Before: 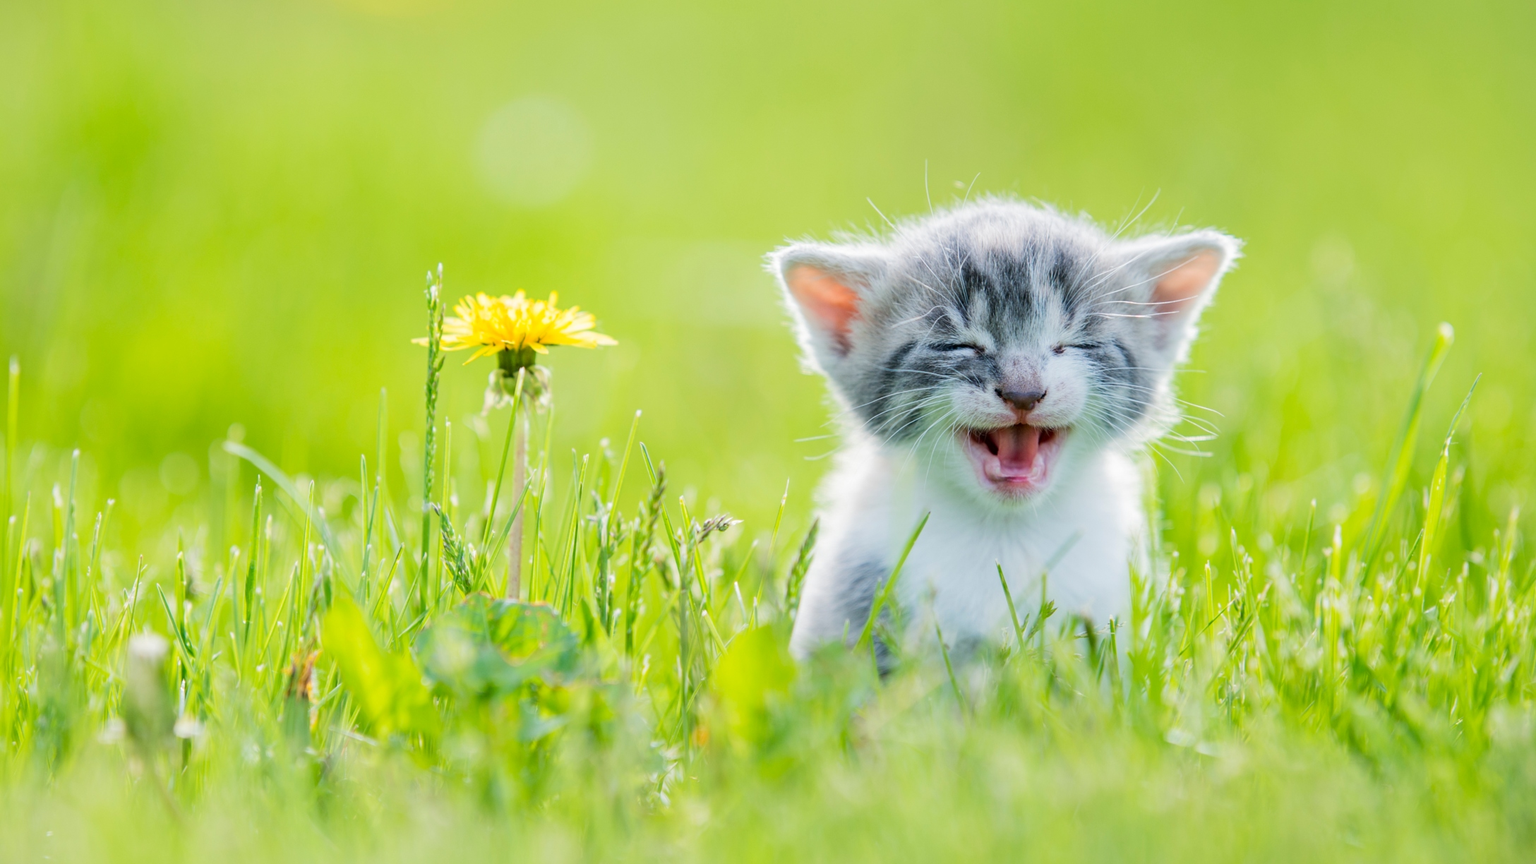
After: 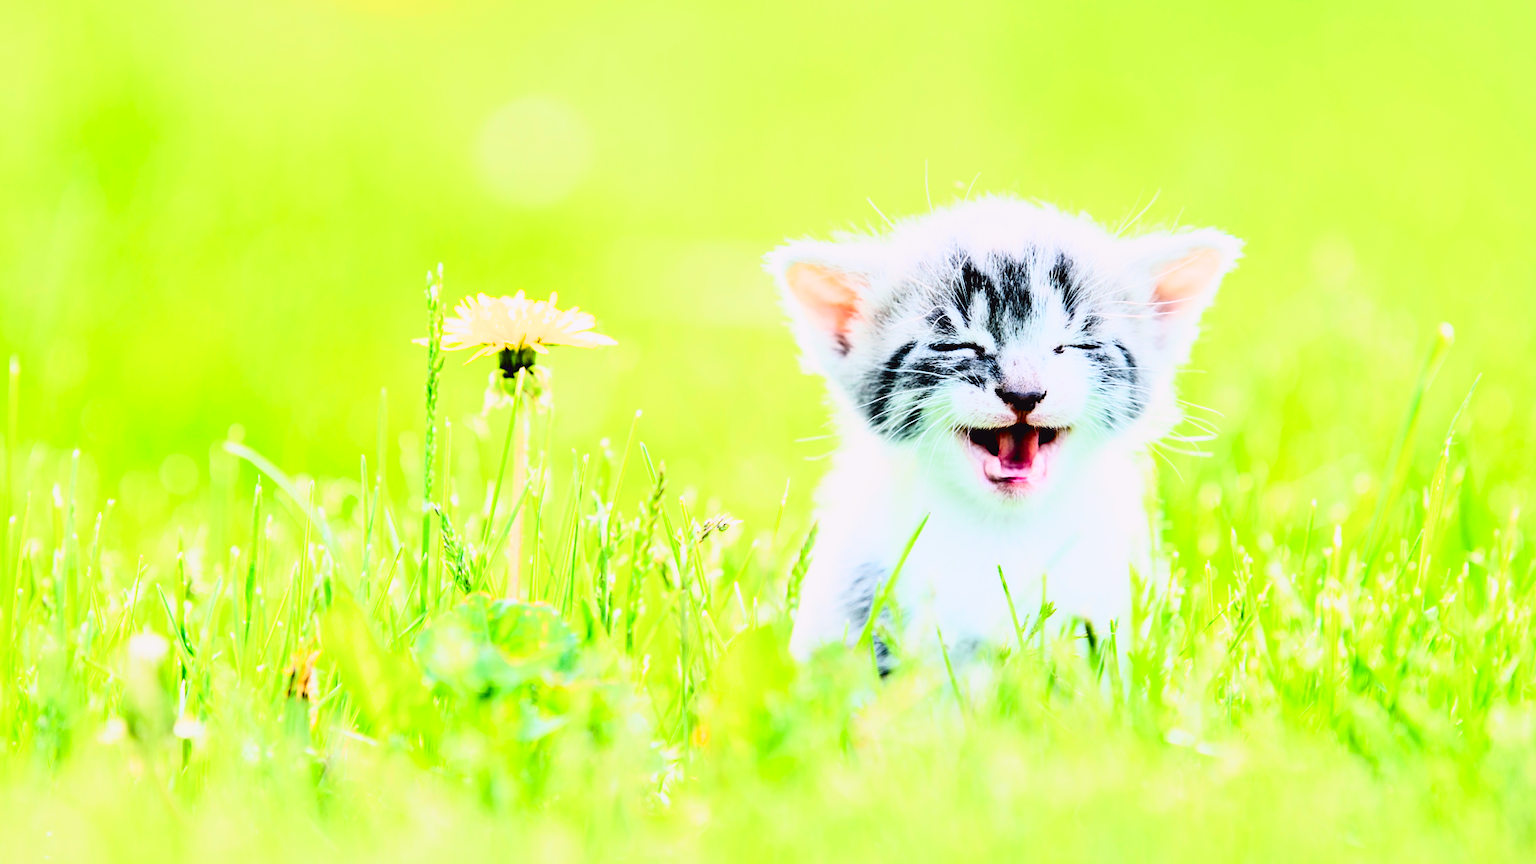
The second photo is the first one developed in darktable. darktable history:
contrast equalizer: y [[0.609, 0.611, 0.615, 0.613, 0.607, 0.603], [0.504, 0.498, 0.496, 0.499, 0.506, 0.516], [0 ×6], [0 ×6], [0 ×6]]
filmic rgb: black relative exposure -4.8 EV, white relative exposure 4.06 EV, hardness 2.81
exposure: black level correction 0, exposure 1.491 EV, compensate highlight preservation false
tone curve: curves: ch0 [(0, 0.031) (0.145, 0.106) (0.319, 0.269) (0.495, 0.544) (0.707, 0.833) (0.859, 0.931) (1, 0.967)]; ch1 [(0, 0) (0.279, 0.218) (0.424, 0.411) (0.495, 0.504) (0.538, 0.55) (0.578, 0.595) (0.707, 0.778) (1, 1)]; ch2 [(0, 0) (0.125, 0.089) (0.353, 0.329) (0.436, 0.432) (0.552, 0.554) (0.615, 0.674) (1, 1)], color space Lab, independent channels, preserve colors none
